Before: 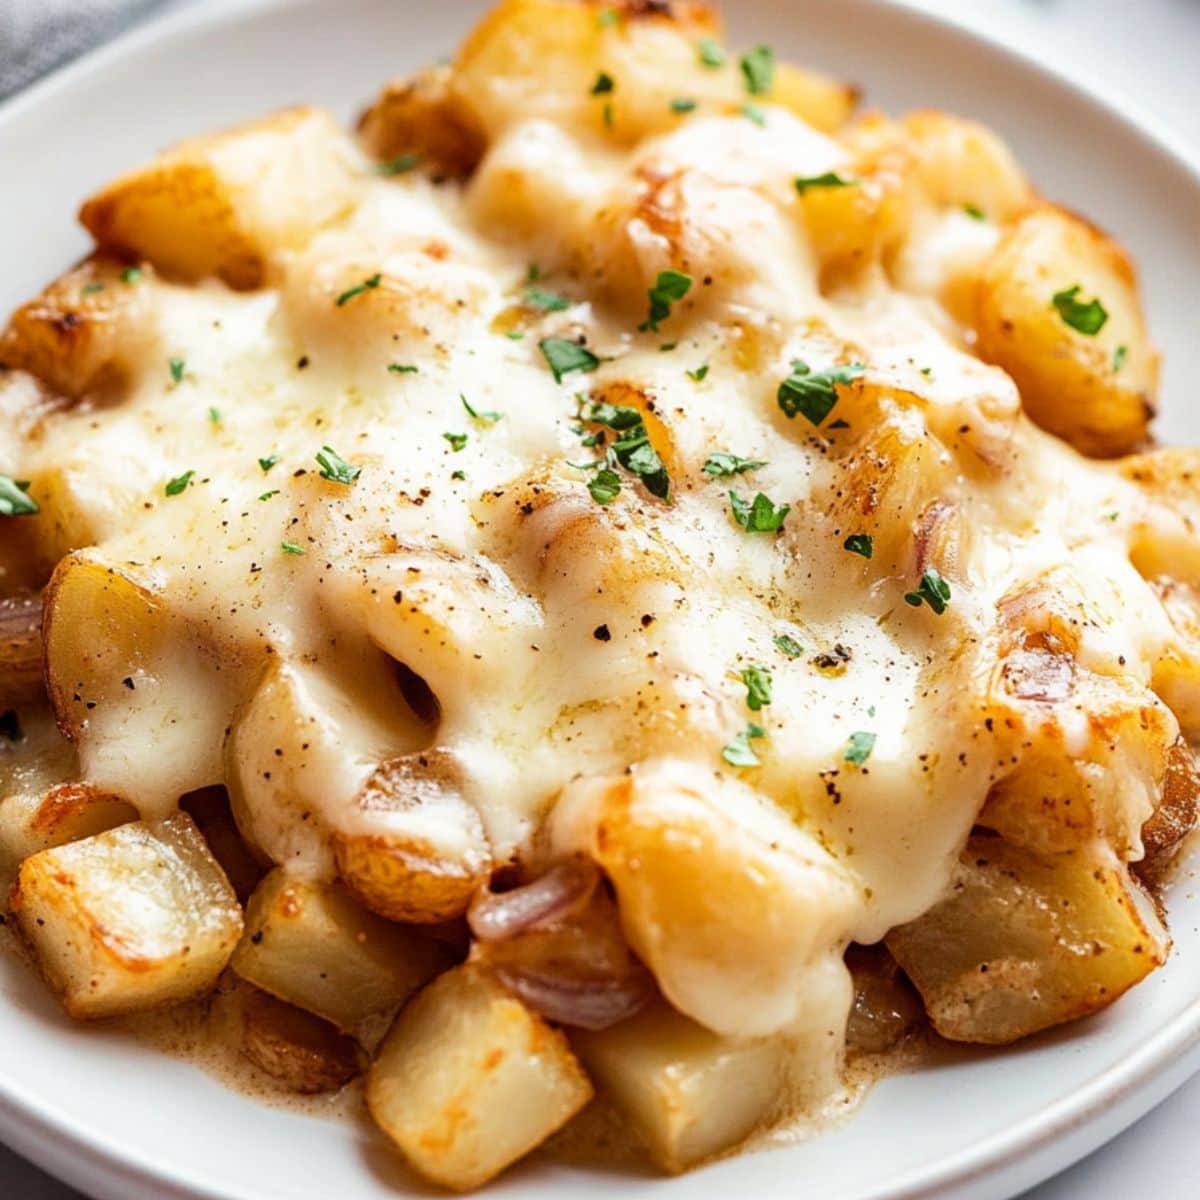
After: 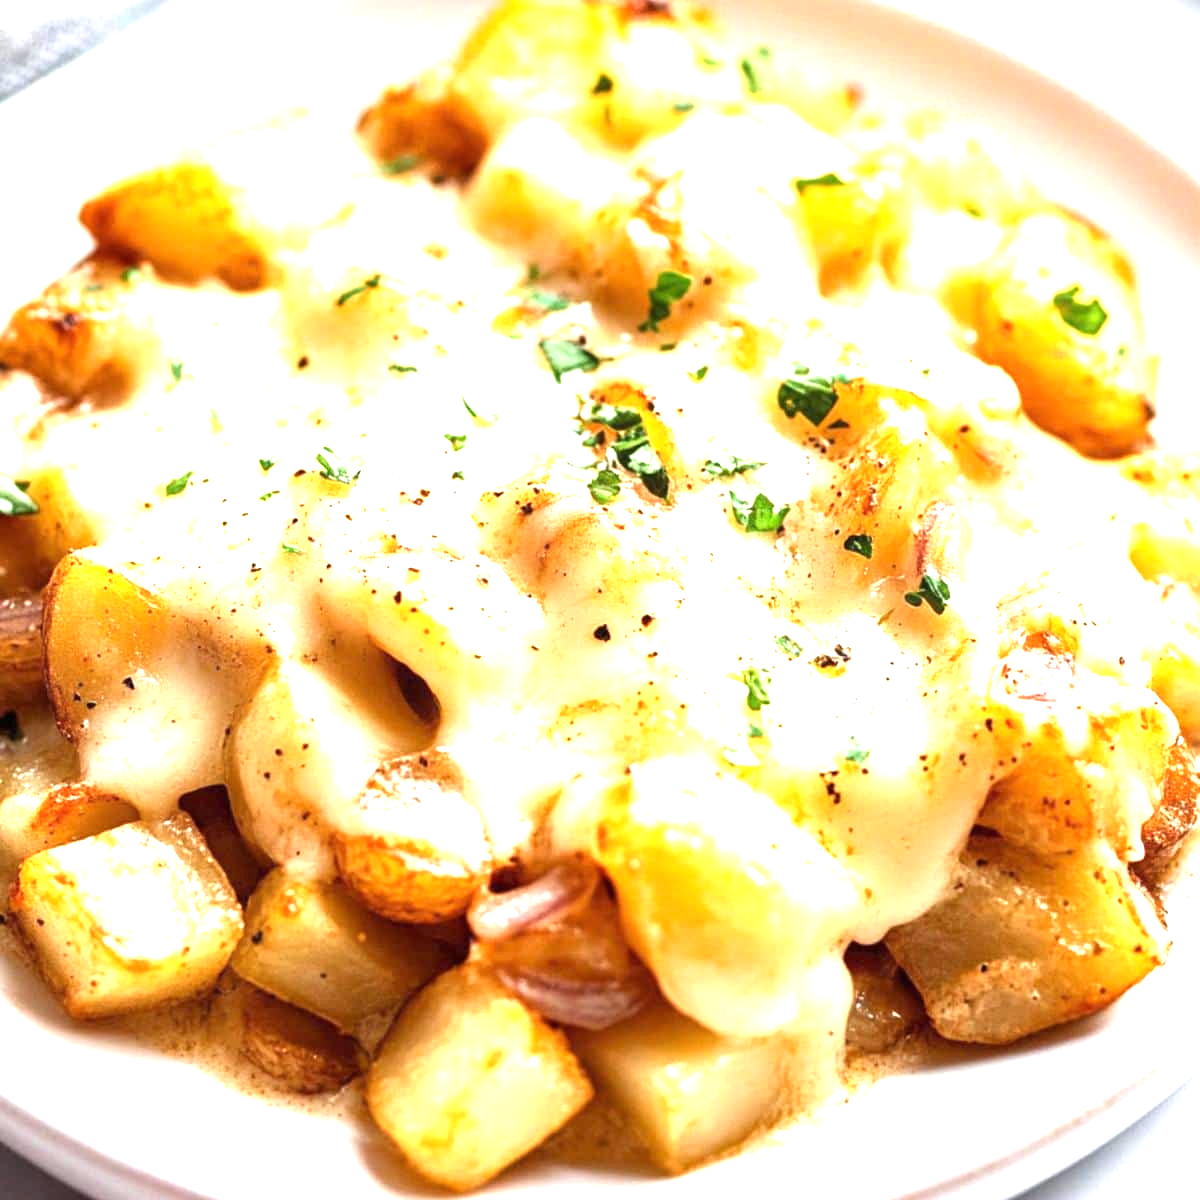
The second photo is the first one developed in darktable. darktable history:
exposure: black level correction 0, exposure 1.391 EV, compensate highlight preservation false
